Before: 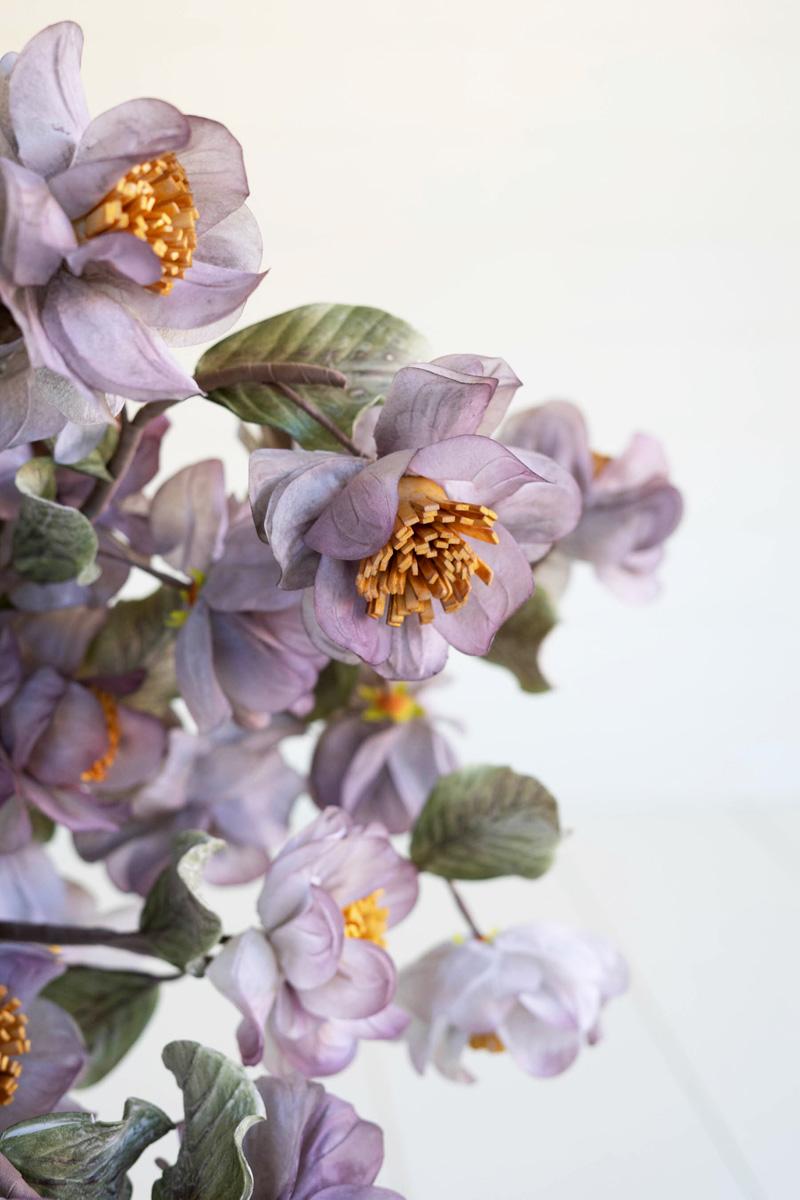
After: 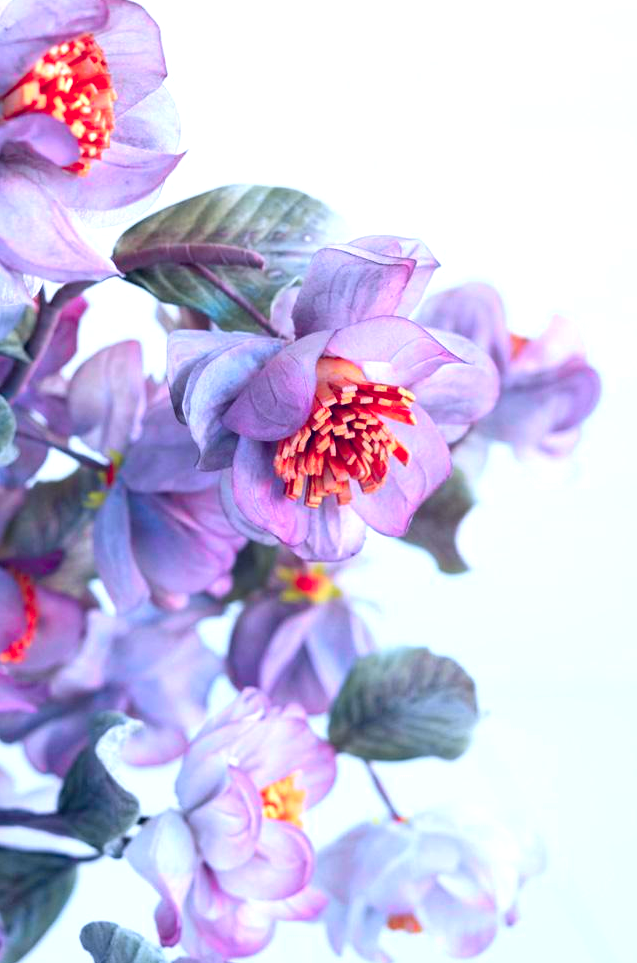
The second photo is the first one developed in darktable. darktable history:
crop and rotate: left 10.272%, top 9.997%, right 9.979%, bottom 9.751%
exposure: black level correction 0.001, exposure 0.499 EV, compensate exposure bias true, compensate highlight preservation false
tone curve: curves: ch1 [(0, 0) (0.108, 0.197) (0.5, 0.5) (0.681, 0.885) (1, 1)]; ch2 [(0, 0) (0.28, 0.151) (1, 1)], color space Lab, independent channels, preserve colors none
